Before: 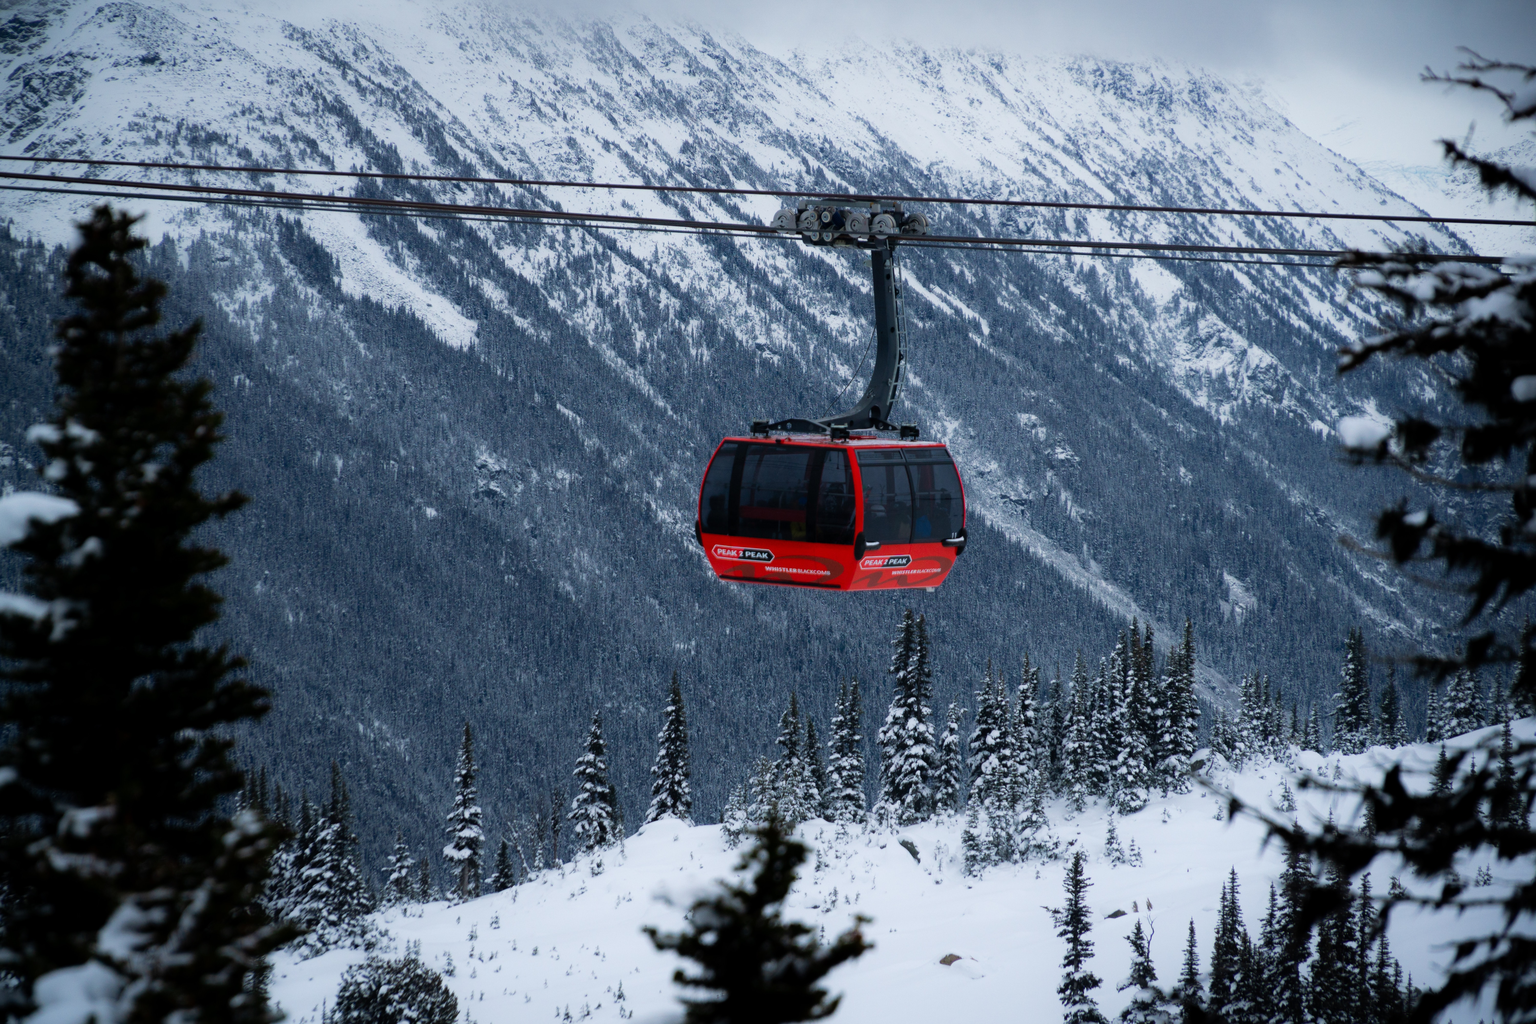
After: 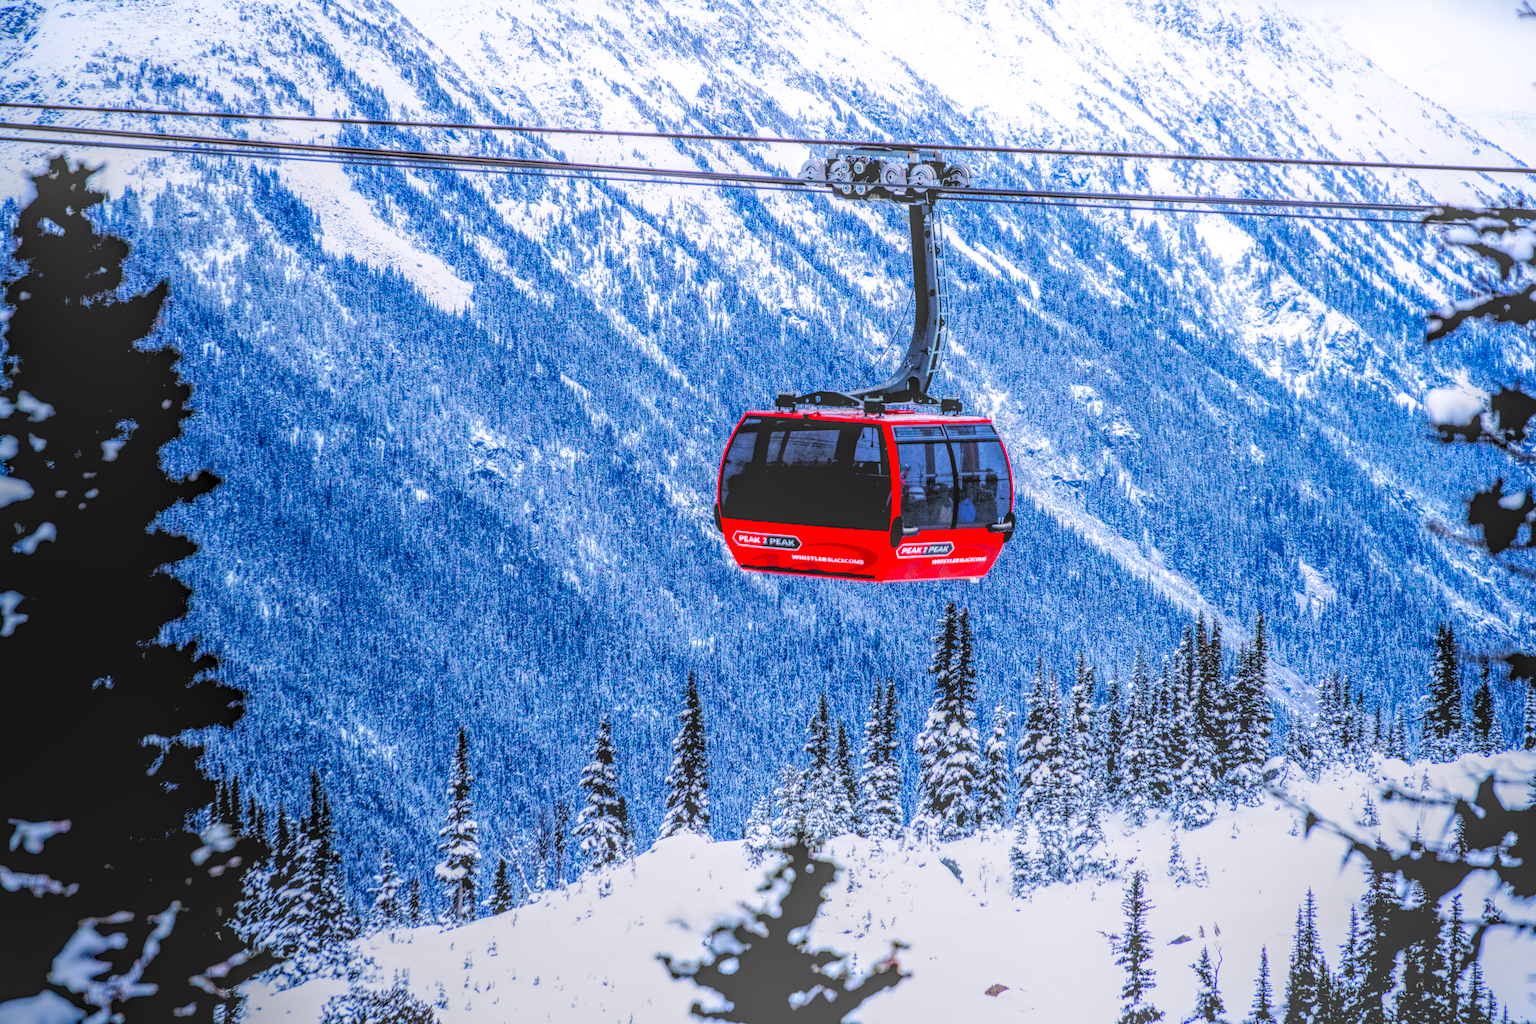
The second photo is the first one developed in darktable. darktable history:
levels: levels [0.093, 0.434, 0.988]
crop: left 3.305%, top 6.436%, right 6.389%, bottom 3.258%
local contrast: highlights 0%, shadows 0%, detail 200%, midtone range 0.25
white balance: red 1.05, blue 1.072
color balance: contrast 6.48%, output saturation 113.3%
base curve: curves: ch0 [(0, 0) (0.028, 0.03) (0.121, 0.232) (0.46, 0.748) (0.859, 0.968) (1, 1)], preserve colors none
